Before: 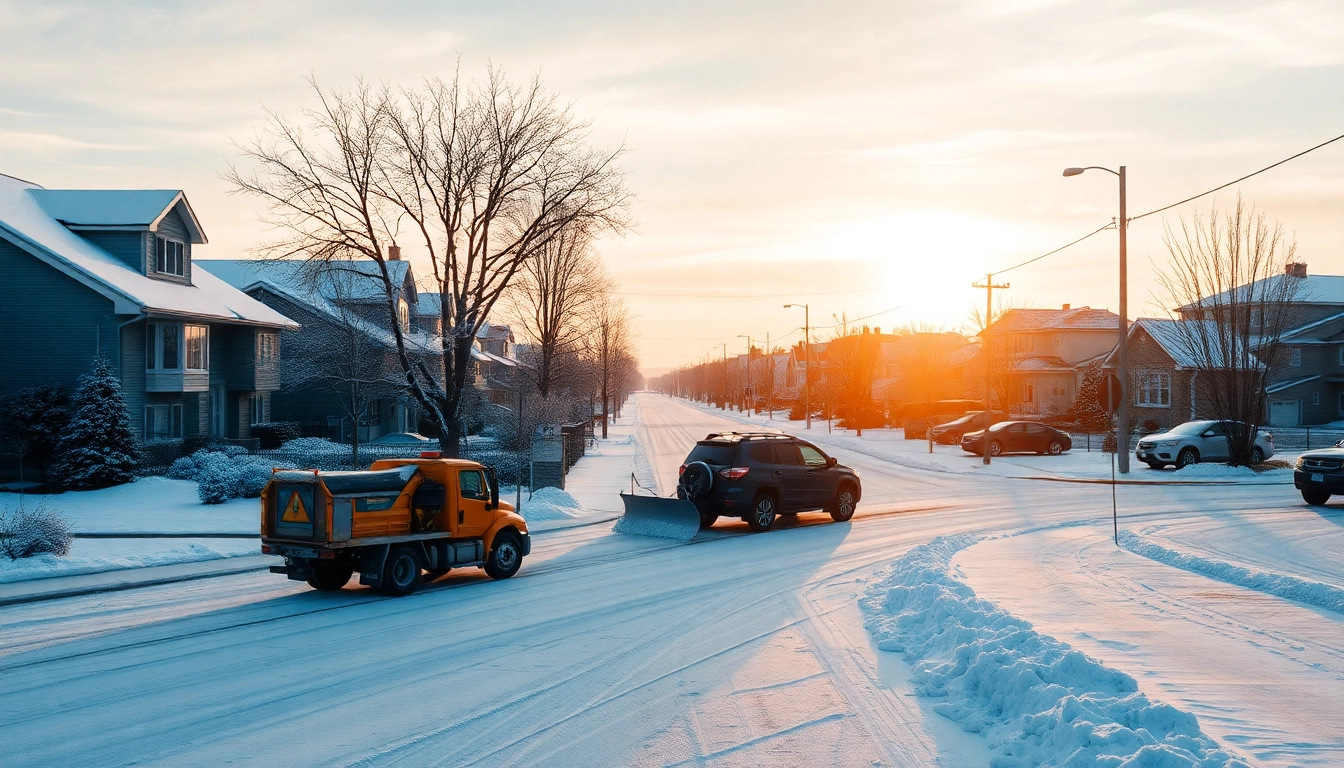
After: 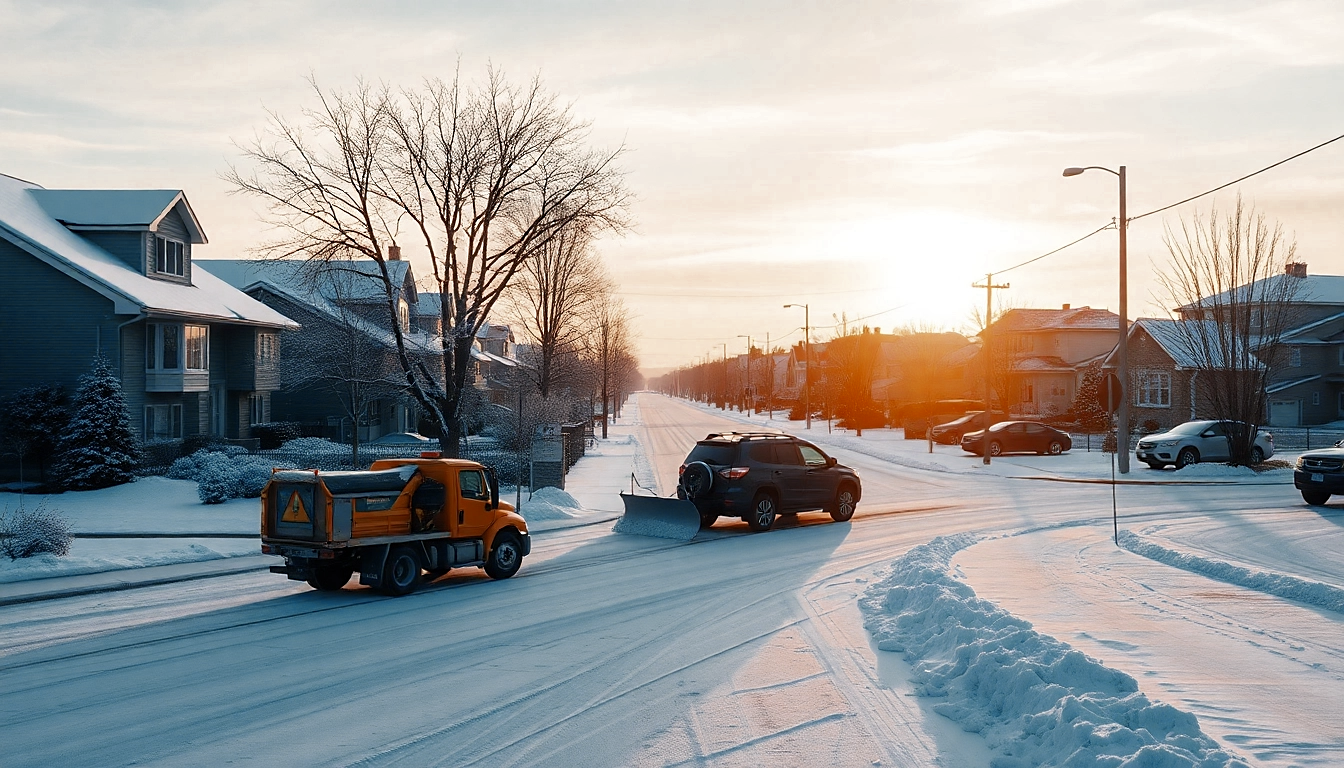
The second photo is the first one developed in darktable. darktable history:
sharpen: radius 1.559, amount 0.373, threshold 1.271
color zones: curves: ch0 [(0, 0.5) (0.125, 0.4) (0.25, 0.5) (0.375, 0.4) (0.5, 0.4) (0.625, 0.35) (0.75, 0.35) (0.875, 0.5)]; ch1 [(0, 0.35) (0.125, 0.45) (0.25, 0.35) (0.375, 0.35) (0.5, 0.35) (0.625, 0.35) (0.75, 0.45) (0.875, 0.35)]; ch2 [(0, 0.6) (0.125, 0.5) (0.25, 0.5) (0.375, 0.6) (0.5, 0.6) (0.625, 0.5) (0.75, 0.5) (0.875, 0.5)]
